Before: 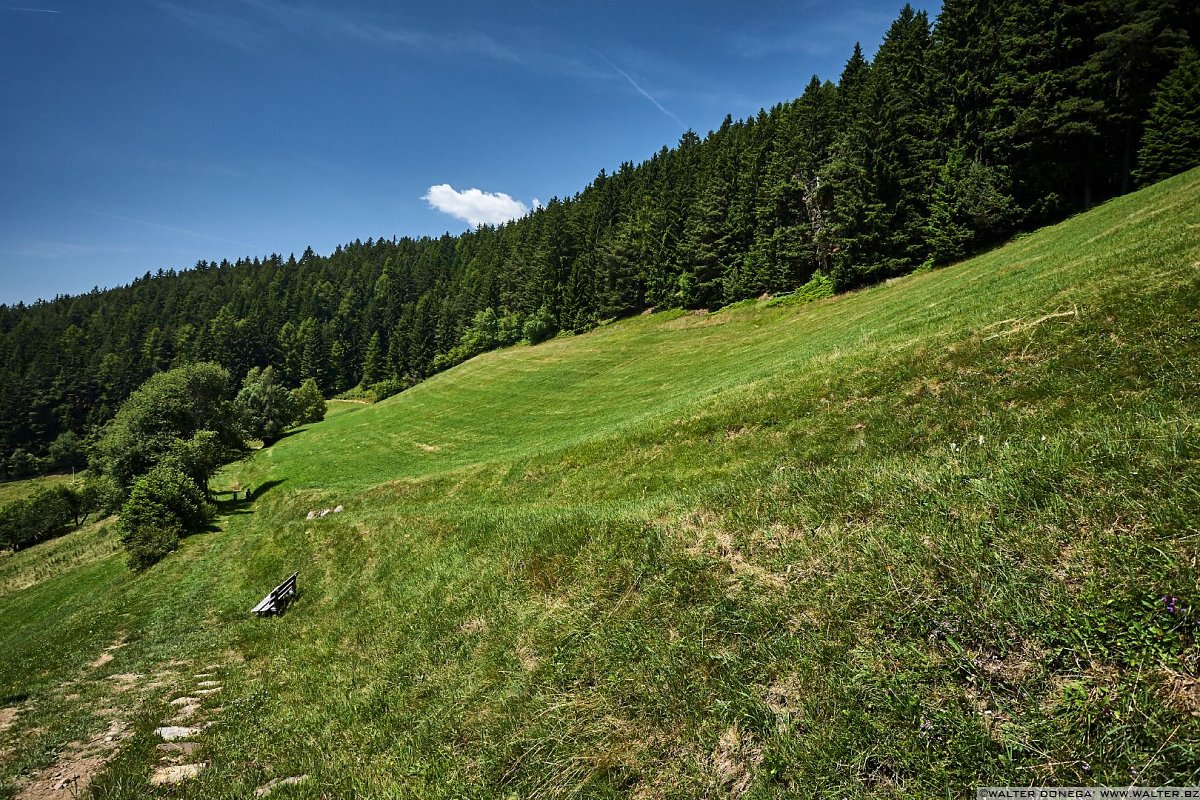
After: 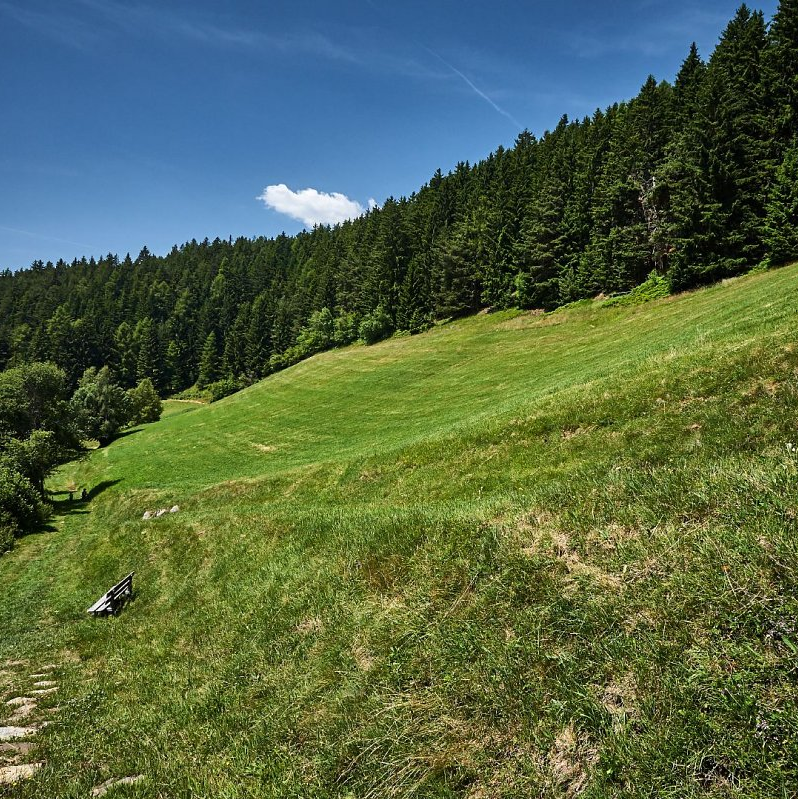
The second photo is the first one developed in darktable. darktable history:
crop and rotate: left 13.691%, right 19.777%
